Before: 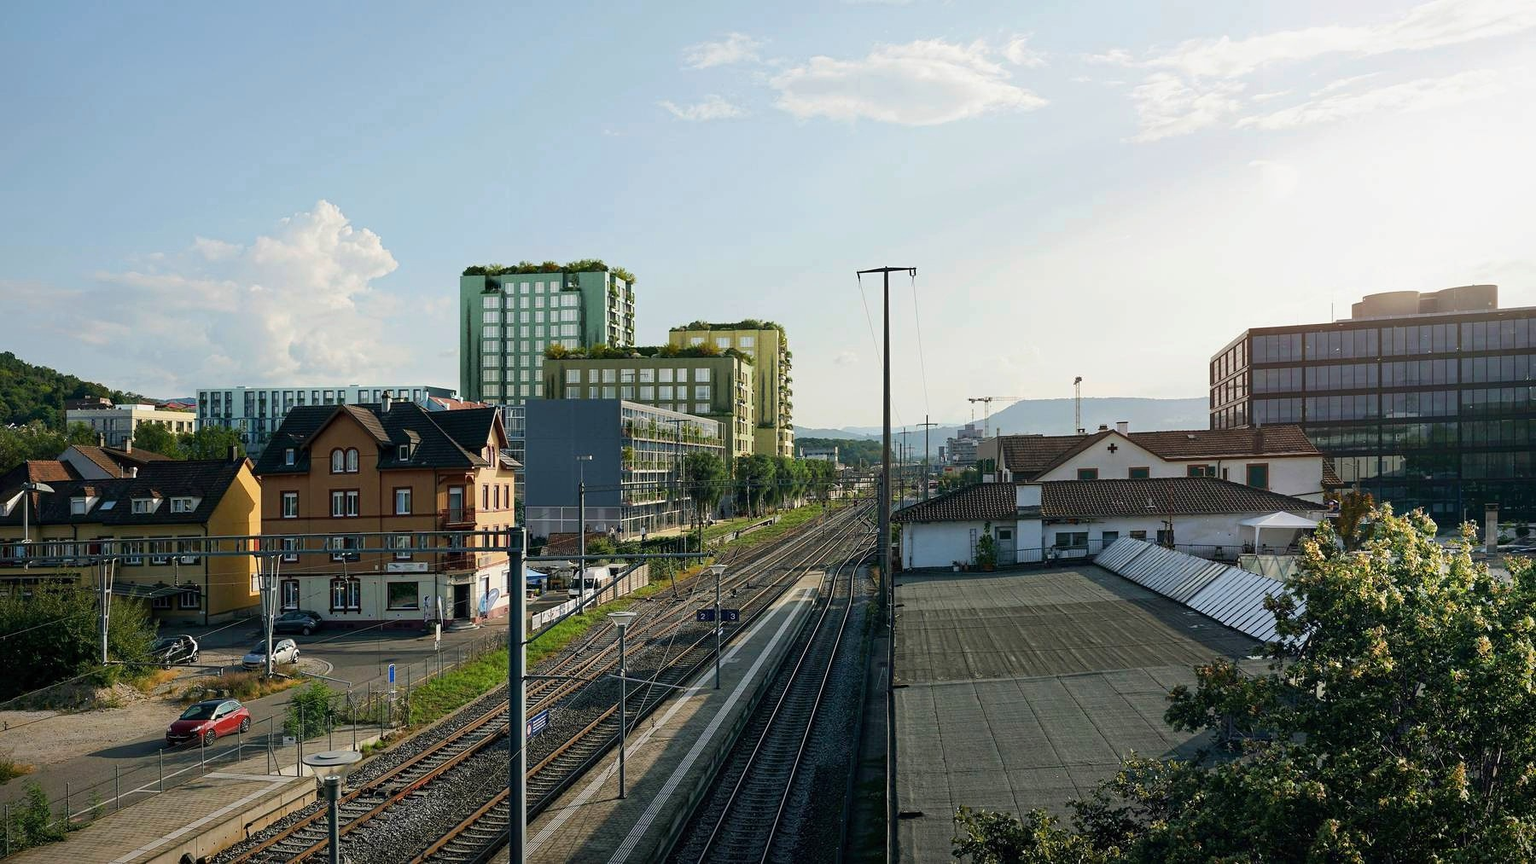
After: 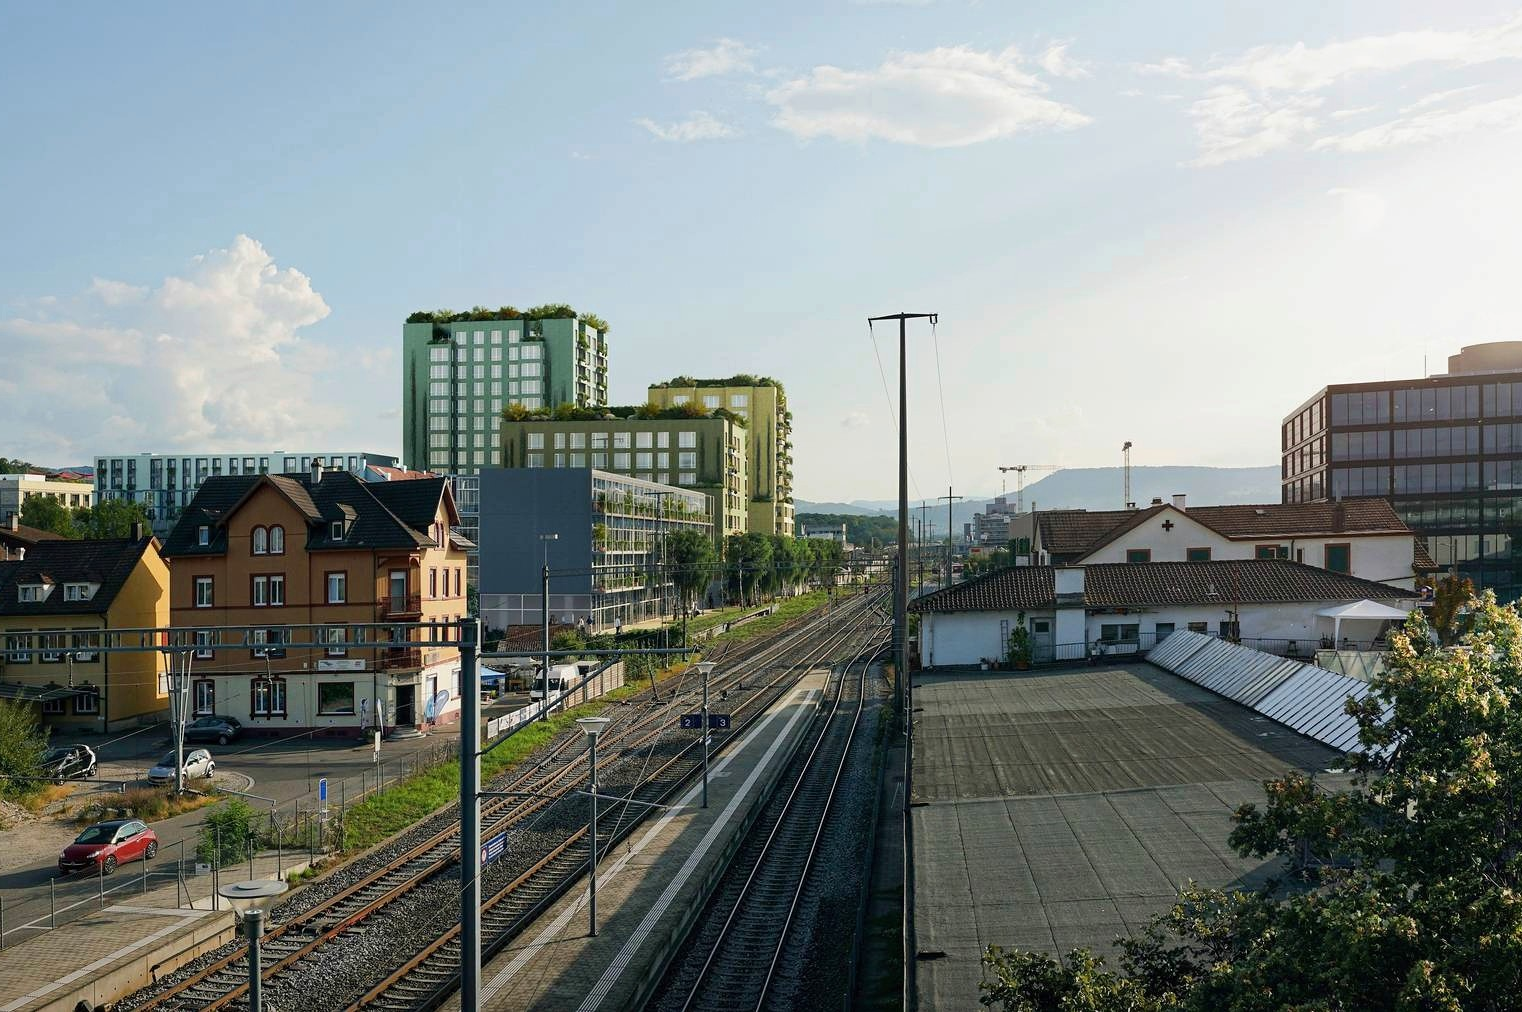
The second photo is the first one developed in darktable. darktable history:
crop: left 7.61%, right 7.797%
